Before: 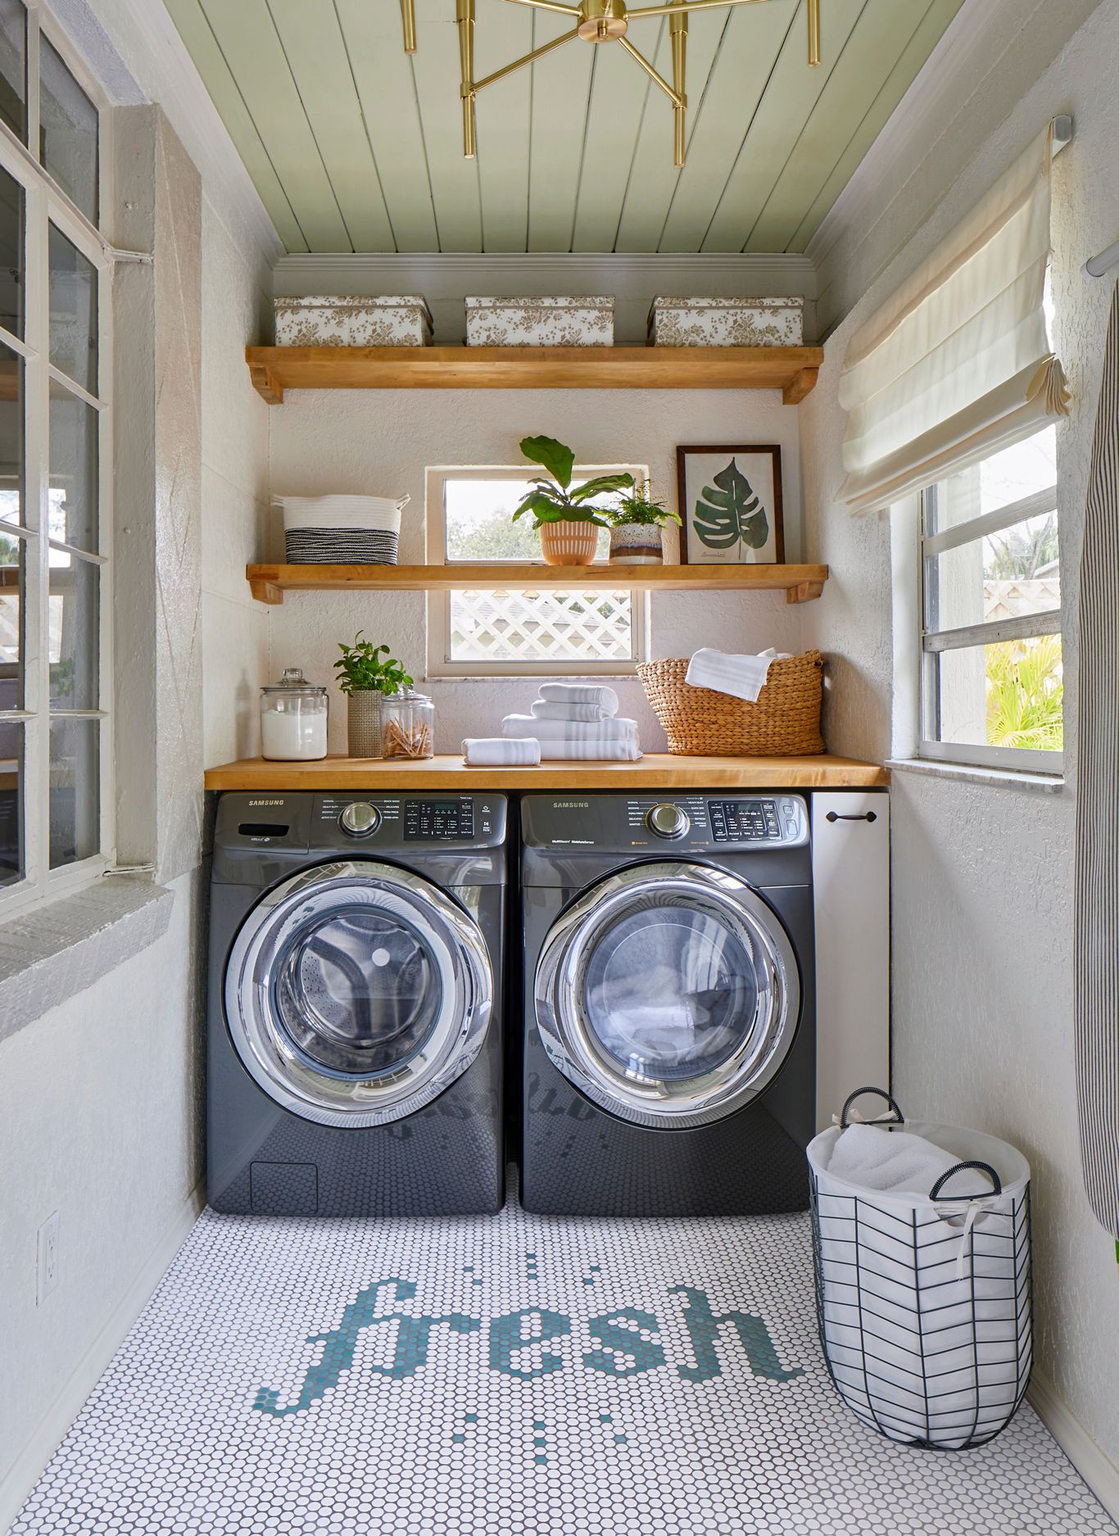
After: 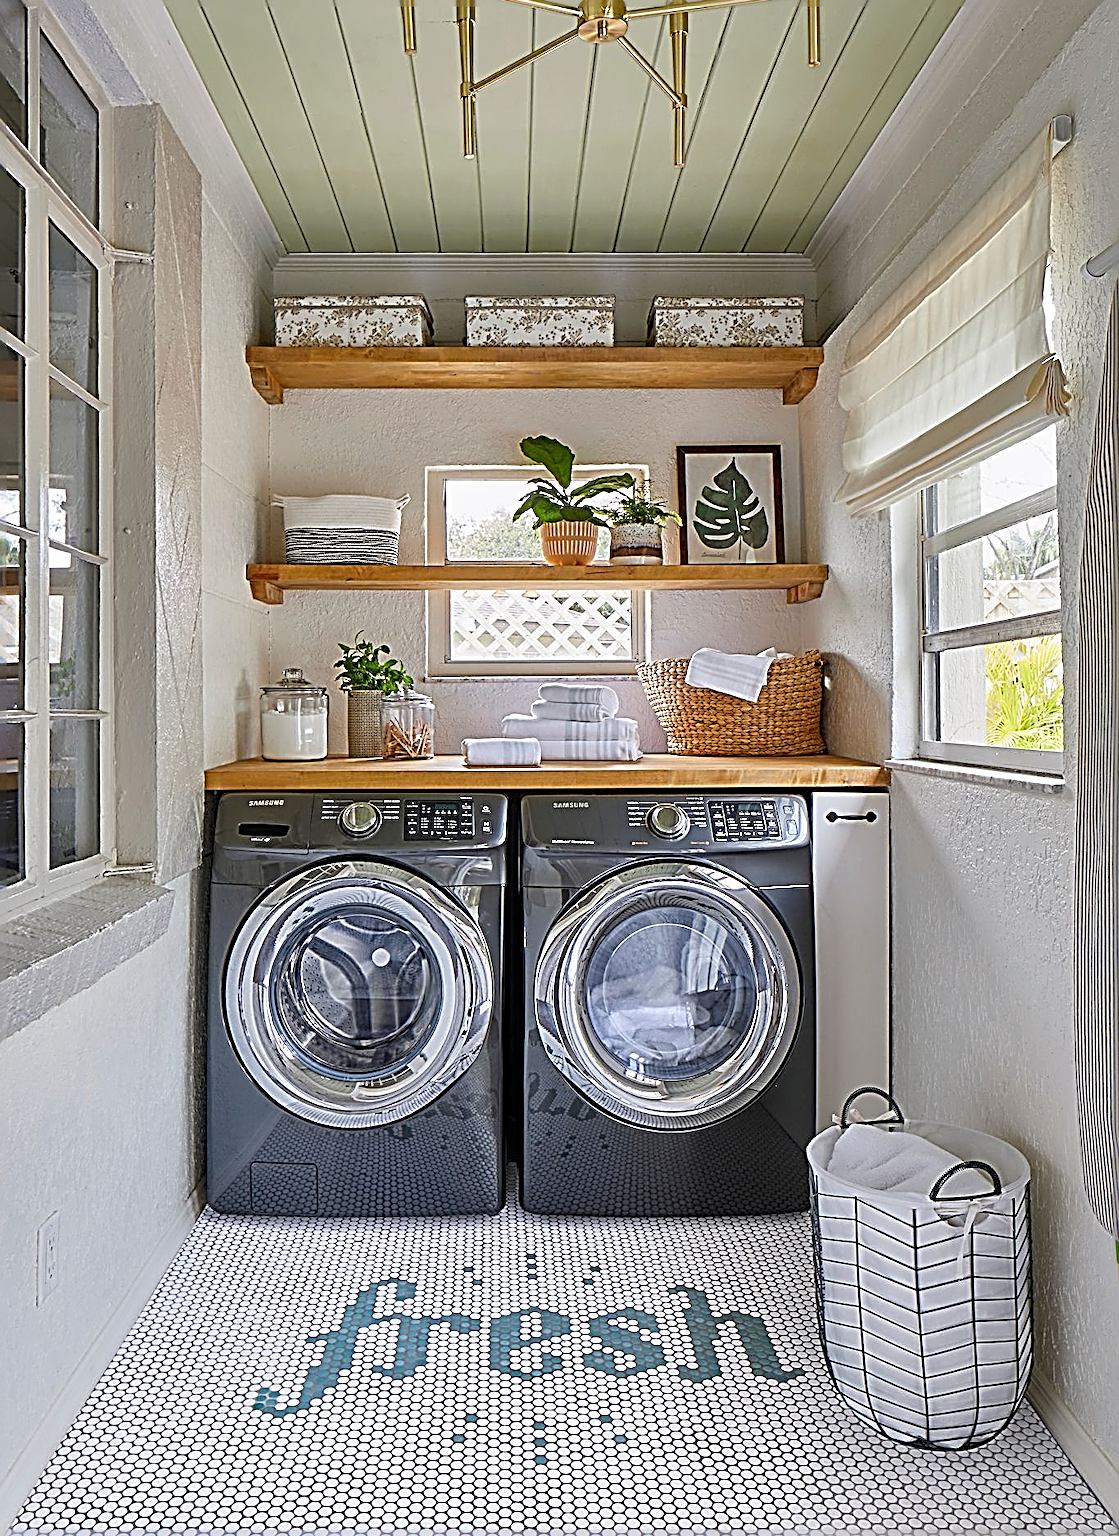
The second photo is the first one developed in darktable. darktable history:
white balance: red 1, blue 1
sharpen: radius 3.158, amount 1.731
